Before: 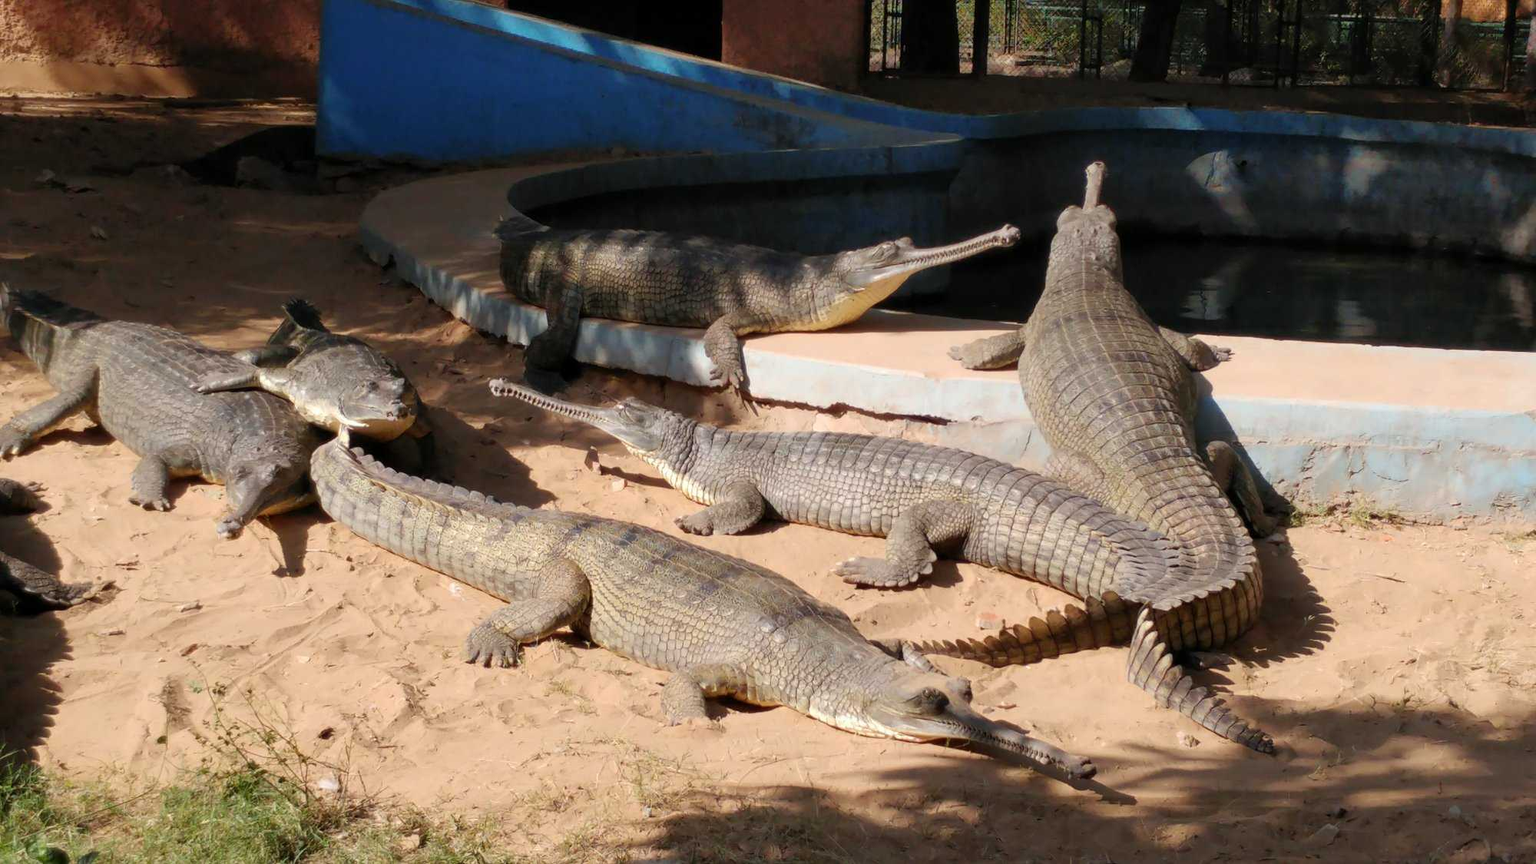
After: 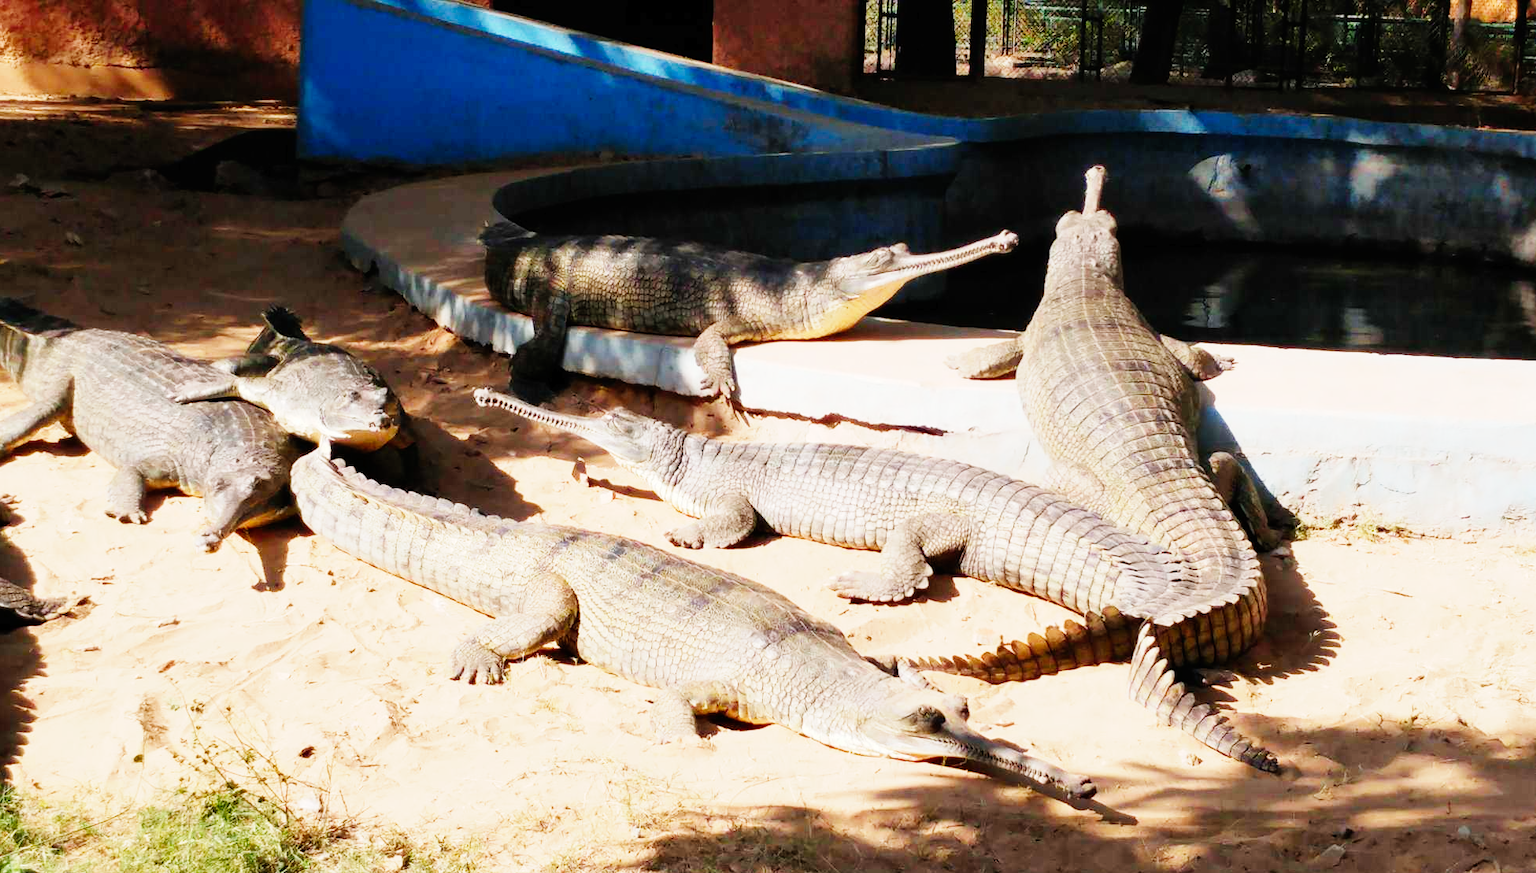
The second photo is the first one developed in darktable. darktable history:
crop and rotate: left 1.774%, right 0.633%, bottom 1.28%
base curve: curves: ch0 [(0, 0) (0, 0.001) (0.001, 0.001) (0.004, 0.002) (0.007, 0.004) (0.015, 0.013) (0.033, 0.045) (0.052, 0.096) (0.075, 0.17) (0.099, 0.241) (0.163, 0.42) (0.219, 0.55) (0.259, 0.616) (0.327, 0.722) (0.365, 0.765) (0.522, 0.873) (0.547, 0.881) (0.689, 0.919) (0.826, 0.952) (1, 1)], preserve colors none
